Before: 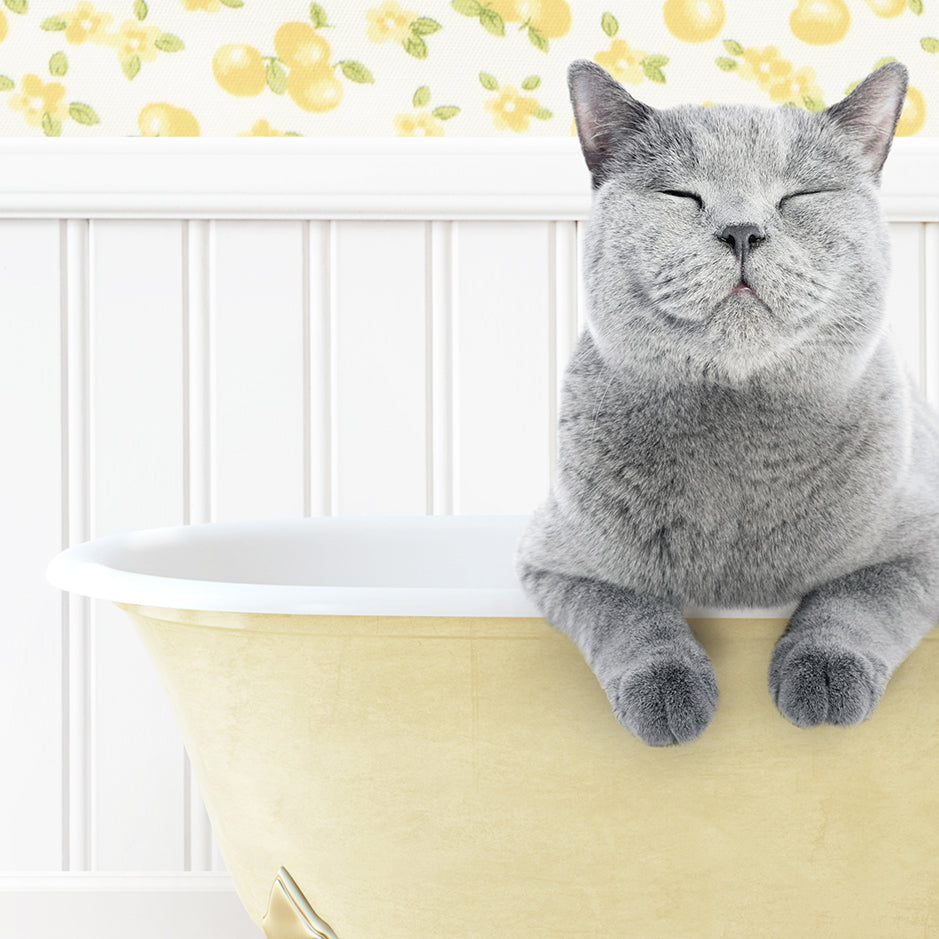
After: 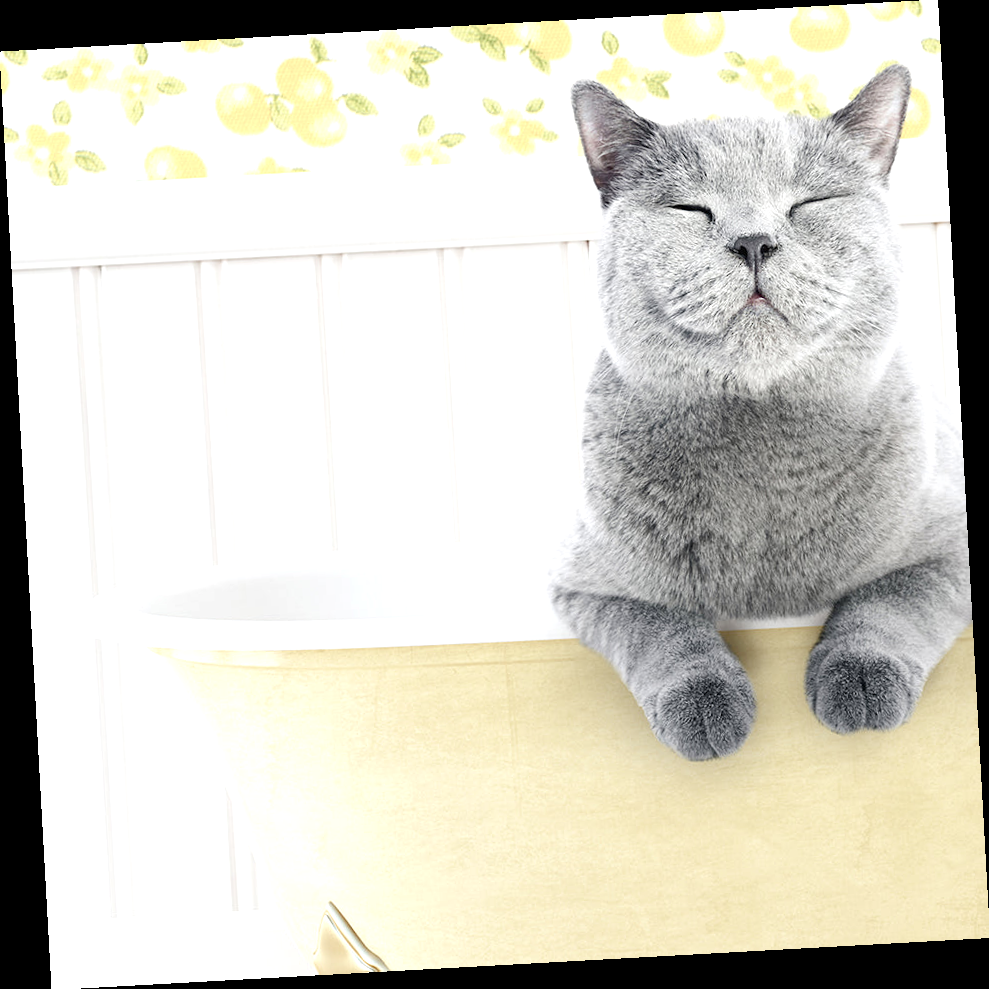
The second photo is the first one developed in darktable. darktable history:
tone equalizer: -8 EV -0.417 EV, -7 EV -0.389 EV, -6 EV -0.333 EV, -5 EV -0.222 EV, -3 EV 0.222 EV, -2 EV 0.333 EV, -1 EV 0.389 EV, +0 EV 0.417 EV, edges refinement/feathering 500, mask exposure compensation -1.57 EV, preserve details no
rotate and perspective: rotation -3.18°, automatic cropping off
color balance rgb: perceptual saturation grading › global saturation 20%, perceptual saturation grading › highlights -25%, perceptual saturation grading › shadows 50%, global vibrance -25%
